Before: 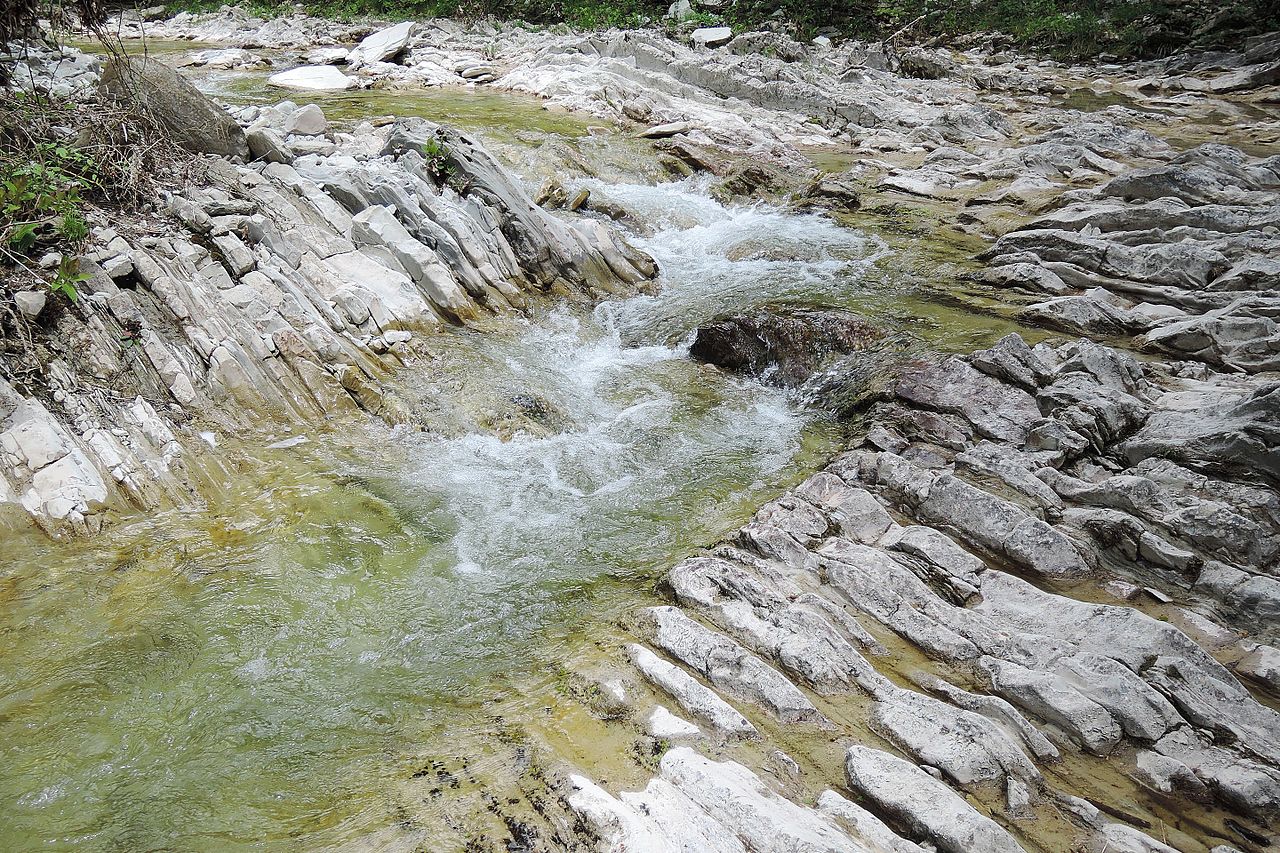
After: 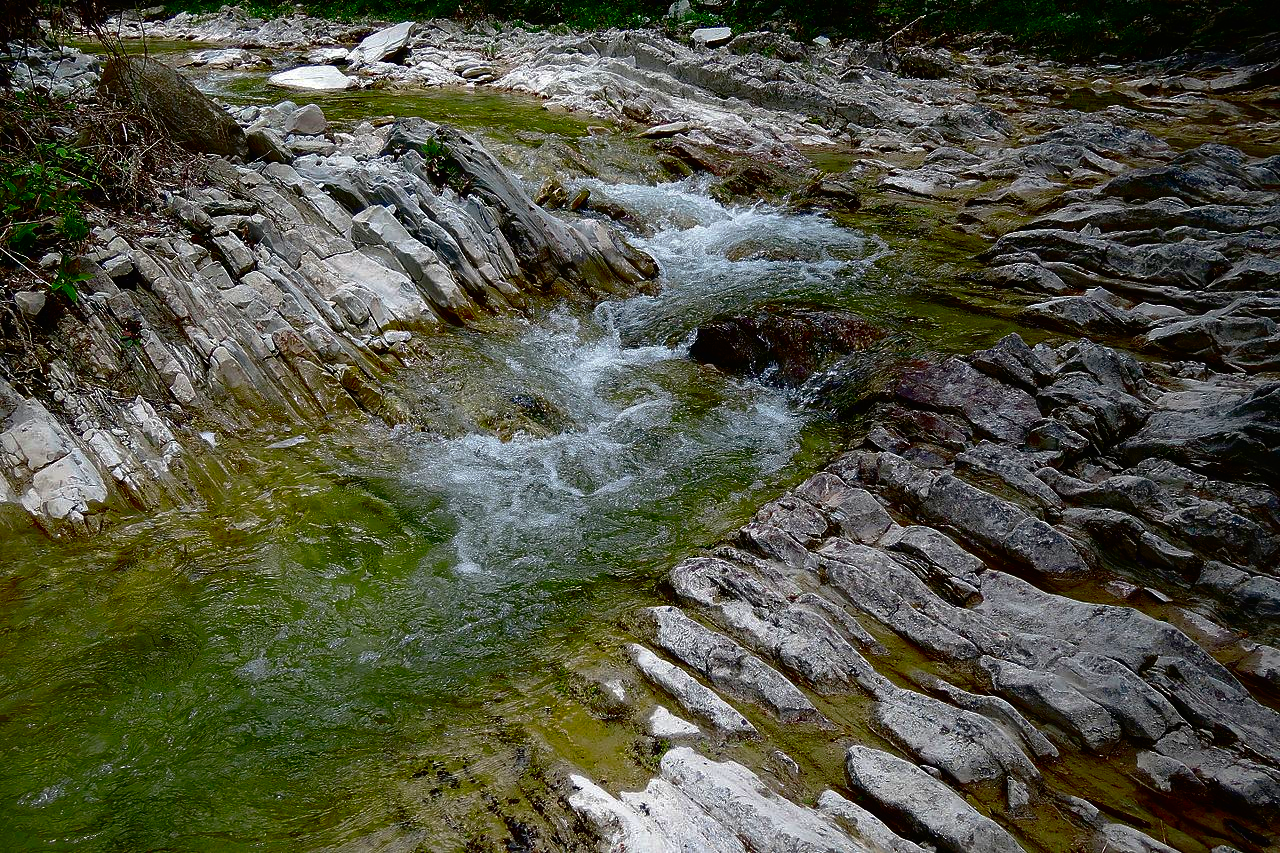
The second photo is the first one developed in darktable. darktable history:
contrast brightness saturation: brightness -1, saturation 1
base curve: curves: ch0 [(0, 0.024) (0.055, 0.065) (0.121, 0.166) (0.236, 0.319) (0.693, 0.726) (1, 1)], preserve colors none
